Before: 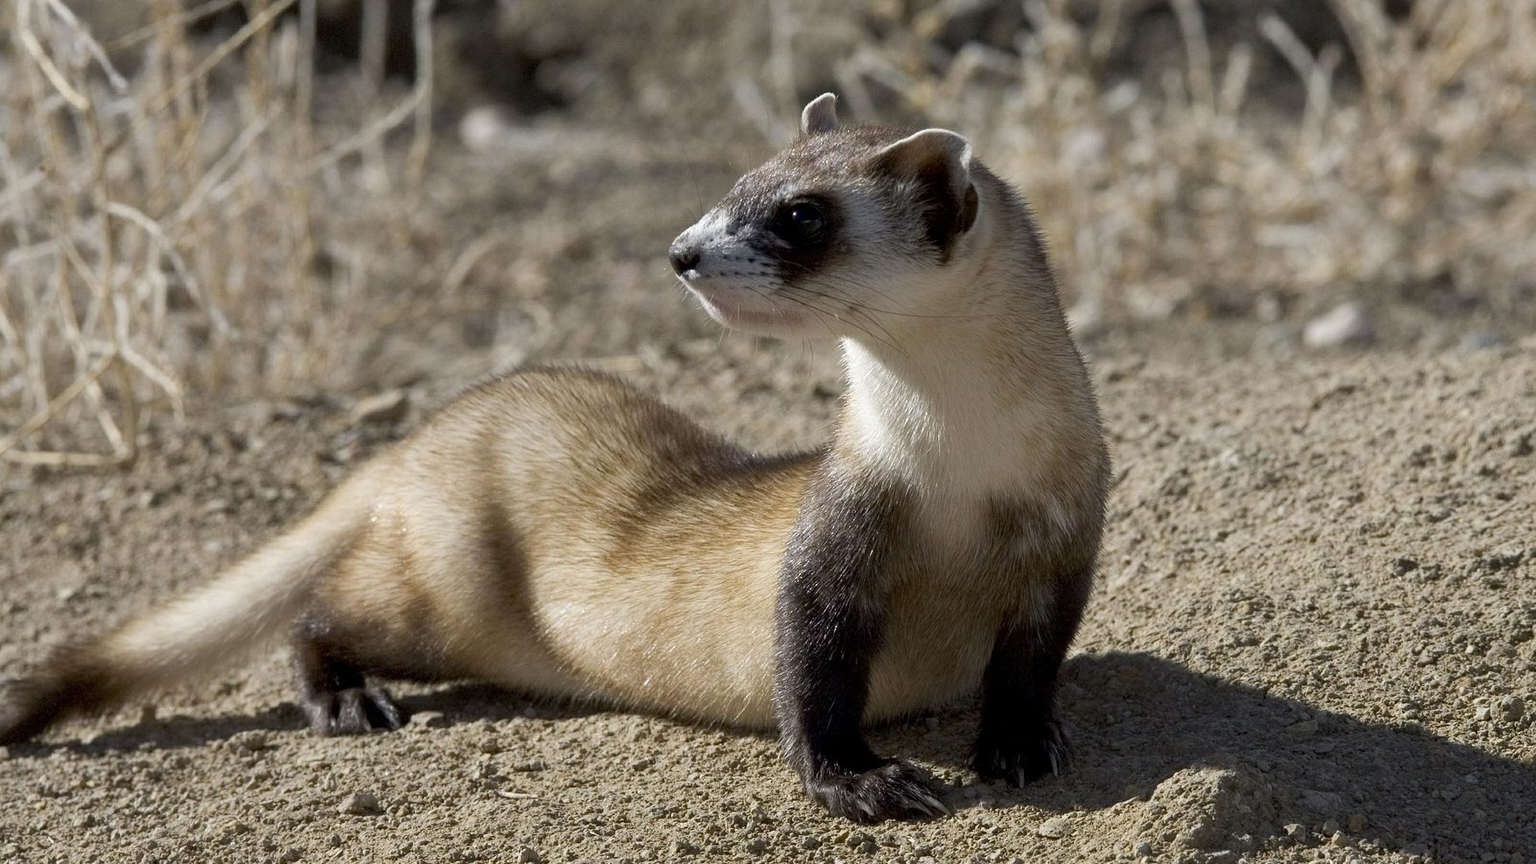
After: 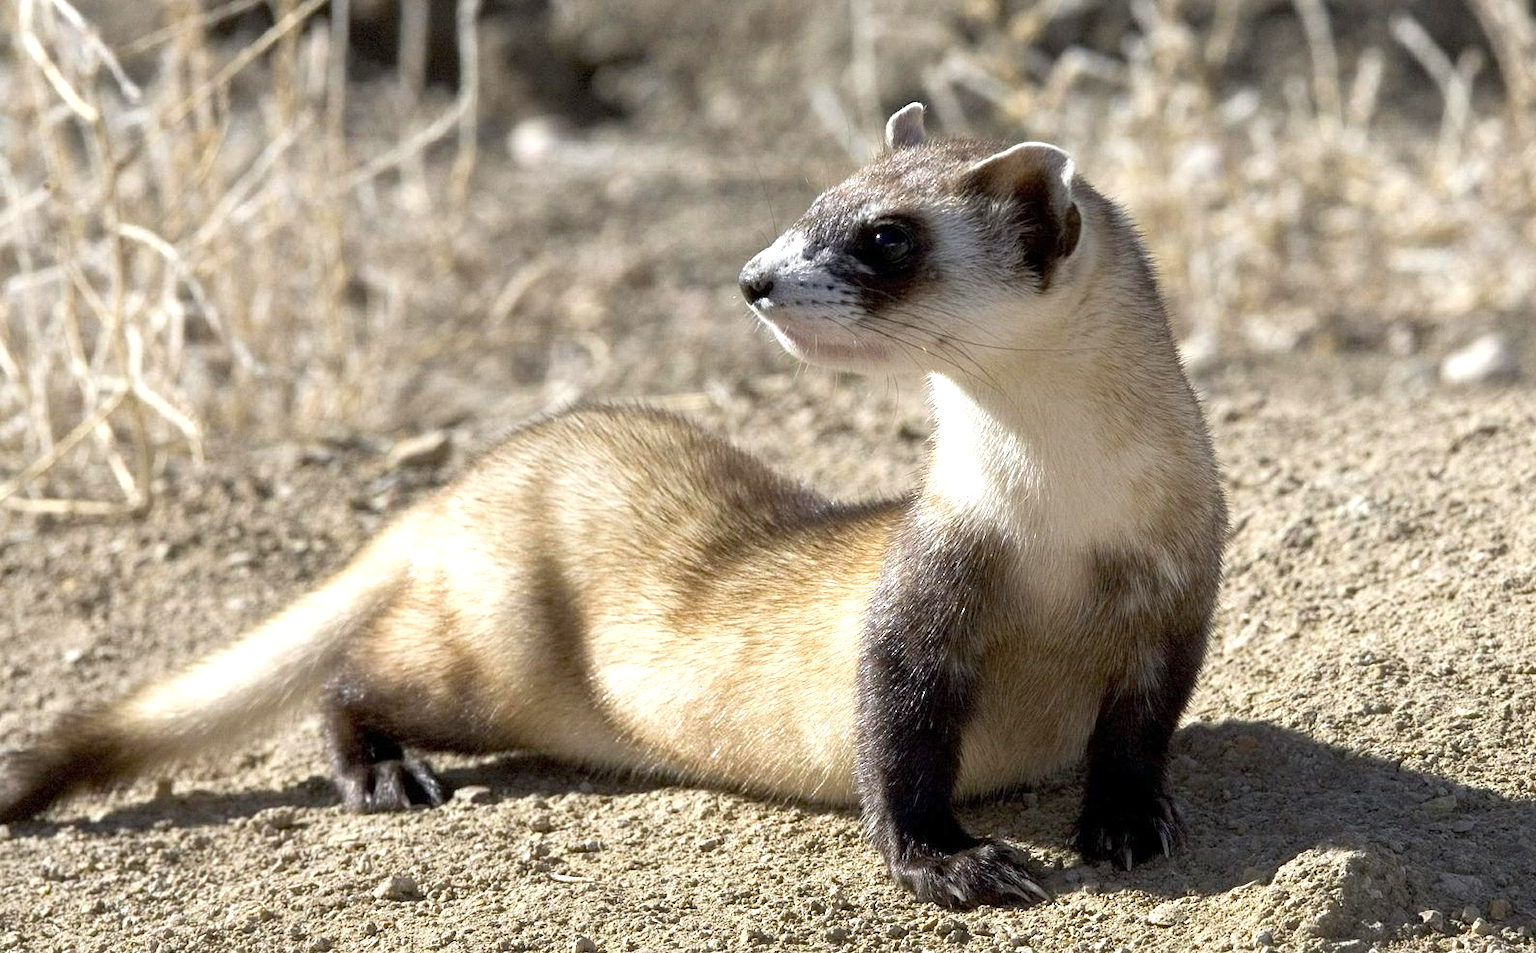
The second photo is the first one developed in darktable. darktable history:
exposure: exposure 0.921 EV, compensate highlight preservation false
crop: right 9.509%, bottom 0.031%
